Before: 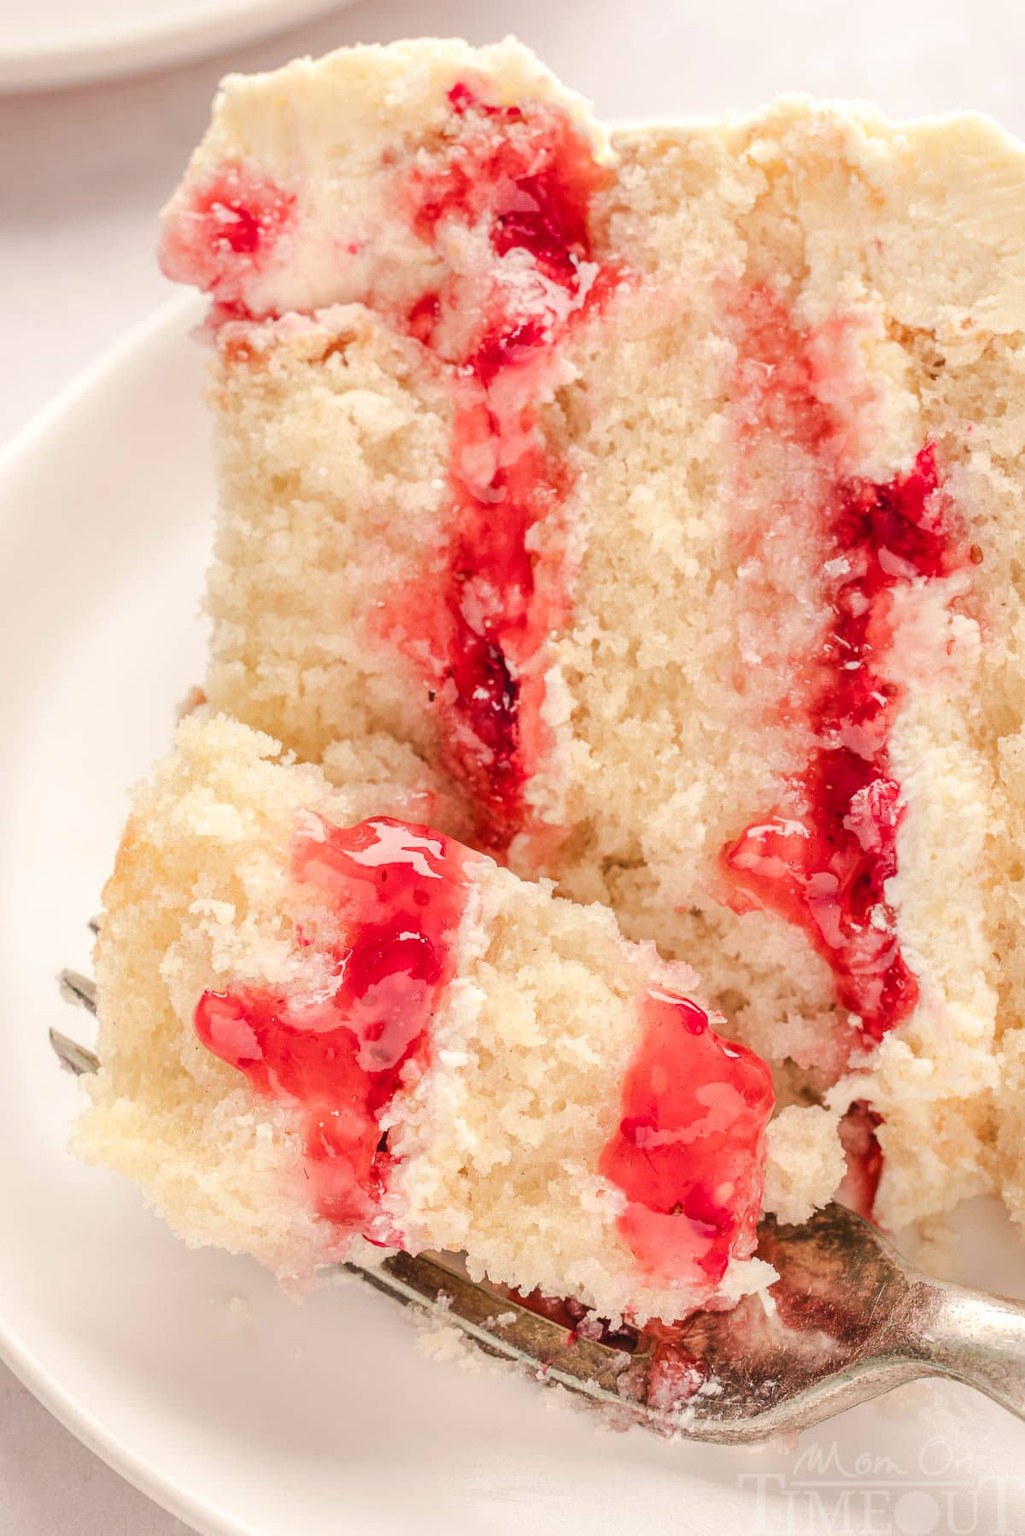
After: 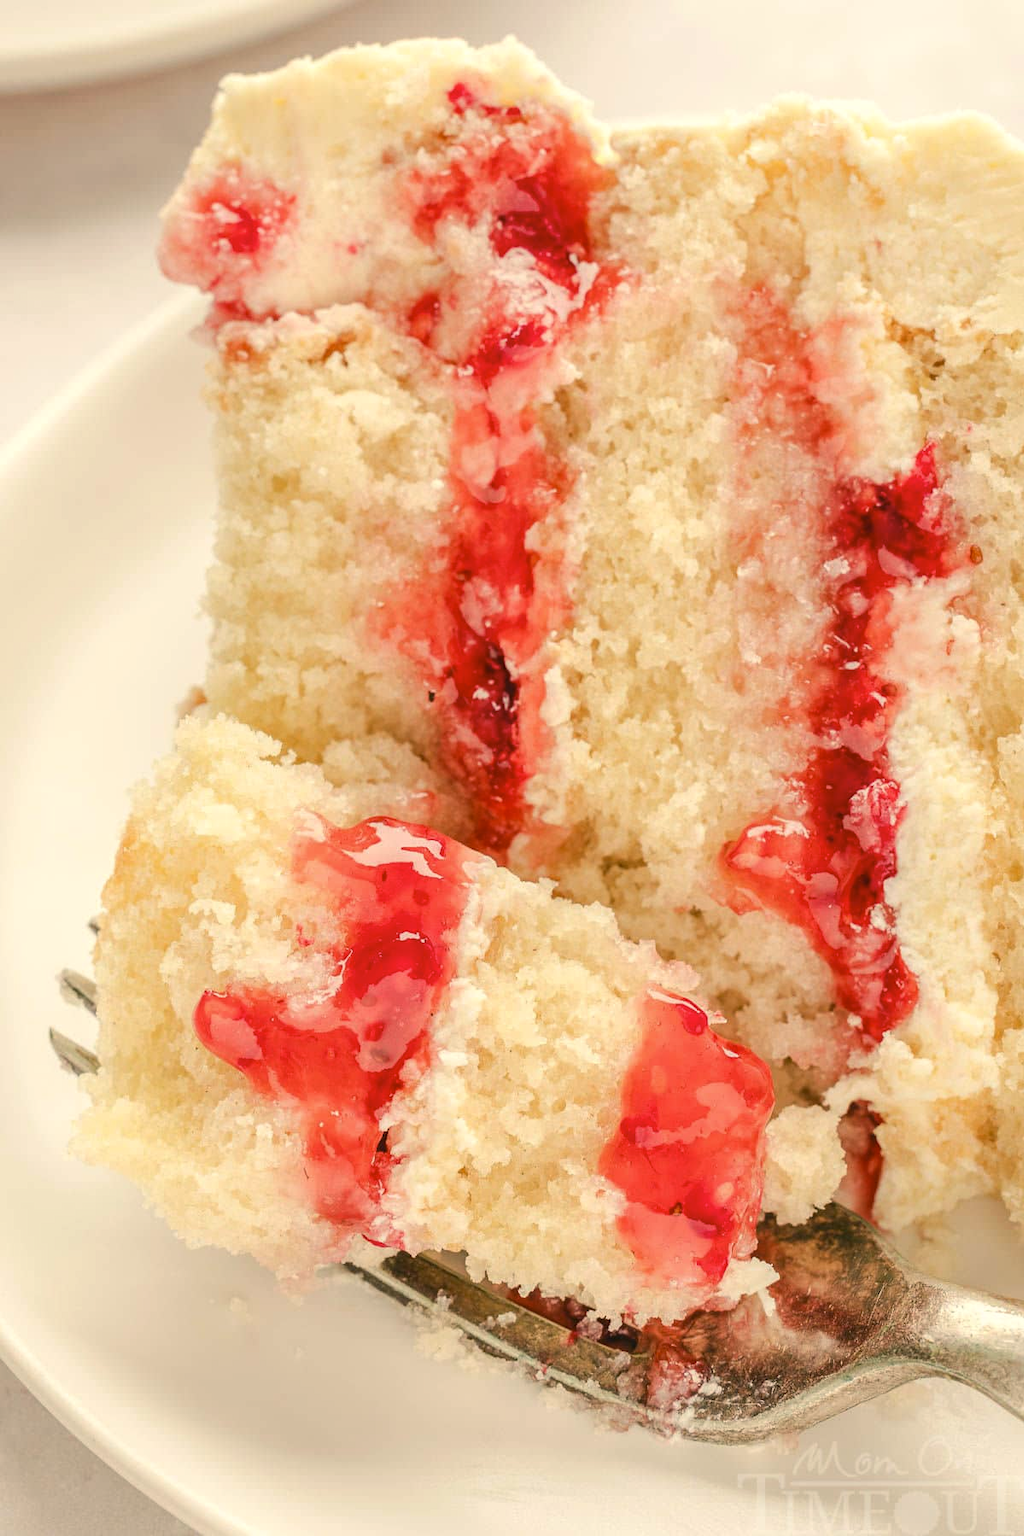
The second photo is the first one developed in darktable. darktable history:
color correction: highlights a* -0.482, highlights b* 9.48, shadows a* -9.48, shadows b* 0.803
